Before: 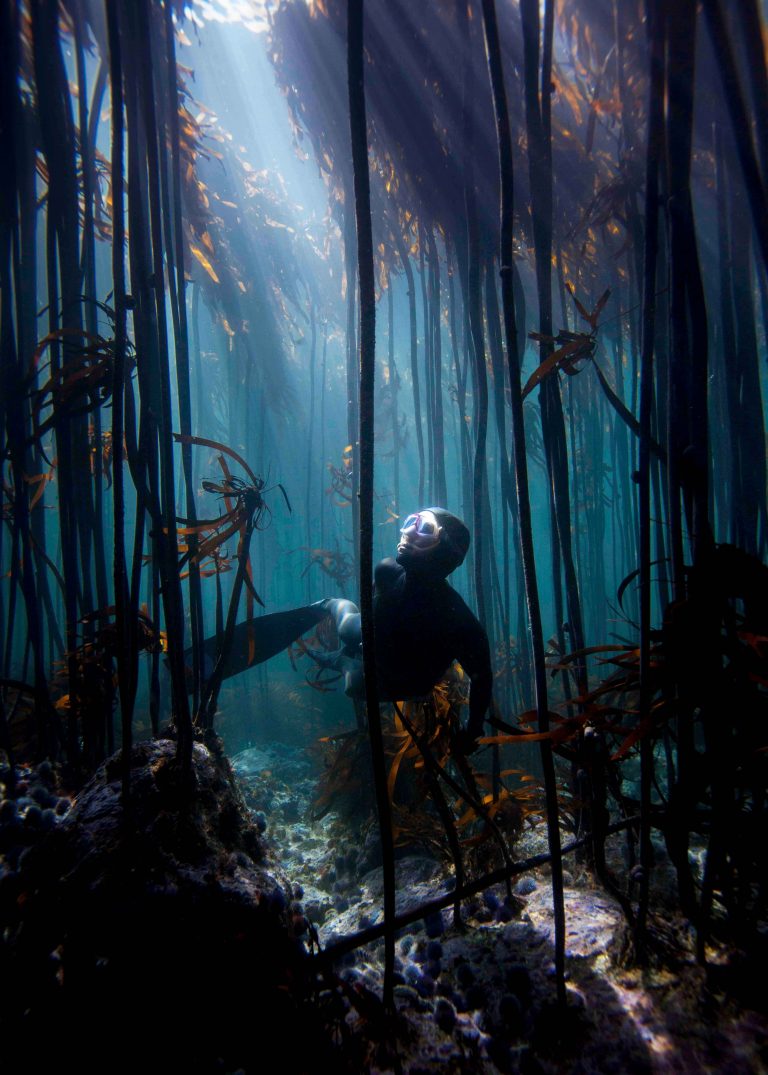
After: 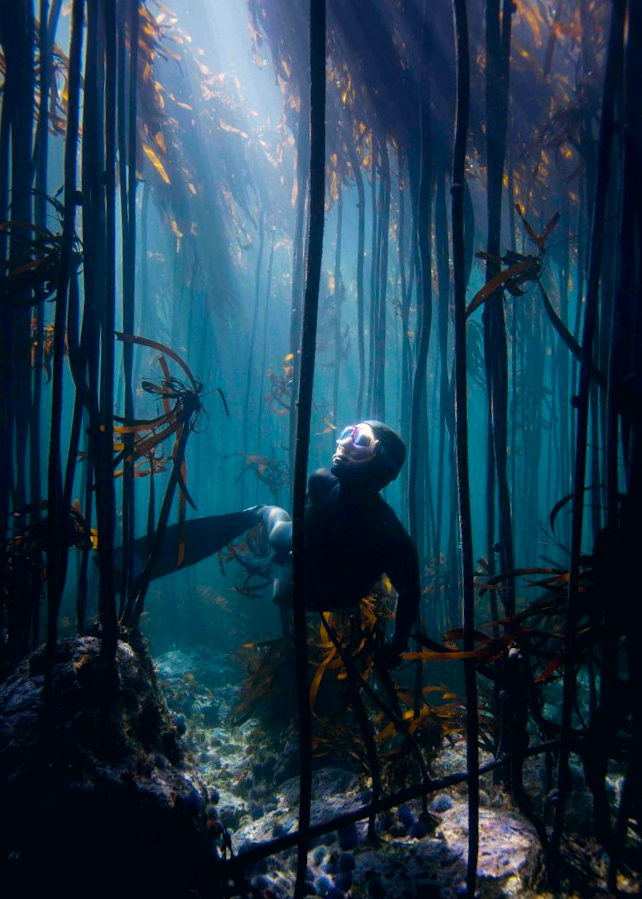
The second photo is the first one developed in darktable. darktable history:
crop and rotate: angle -3.27°, left 5.211%, top 5.211%, right 4.607%, bottom 4.607%
color correction: highlights a* 5.38, highlights b* 5.3, shadows a* -4.26, shadows b* -5.11
color balance: output saturation 120%
color zones: curves: ch1 [(0.113, 0.438) (0.75, 0.5)]; ch2 [(0.12, 0.526) (0.75, 0.5)]
